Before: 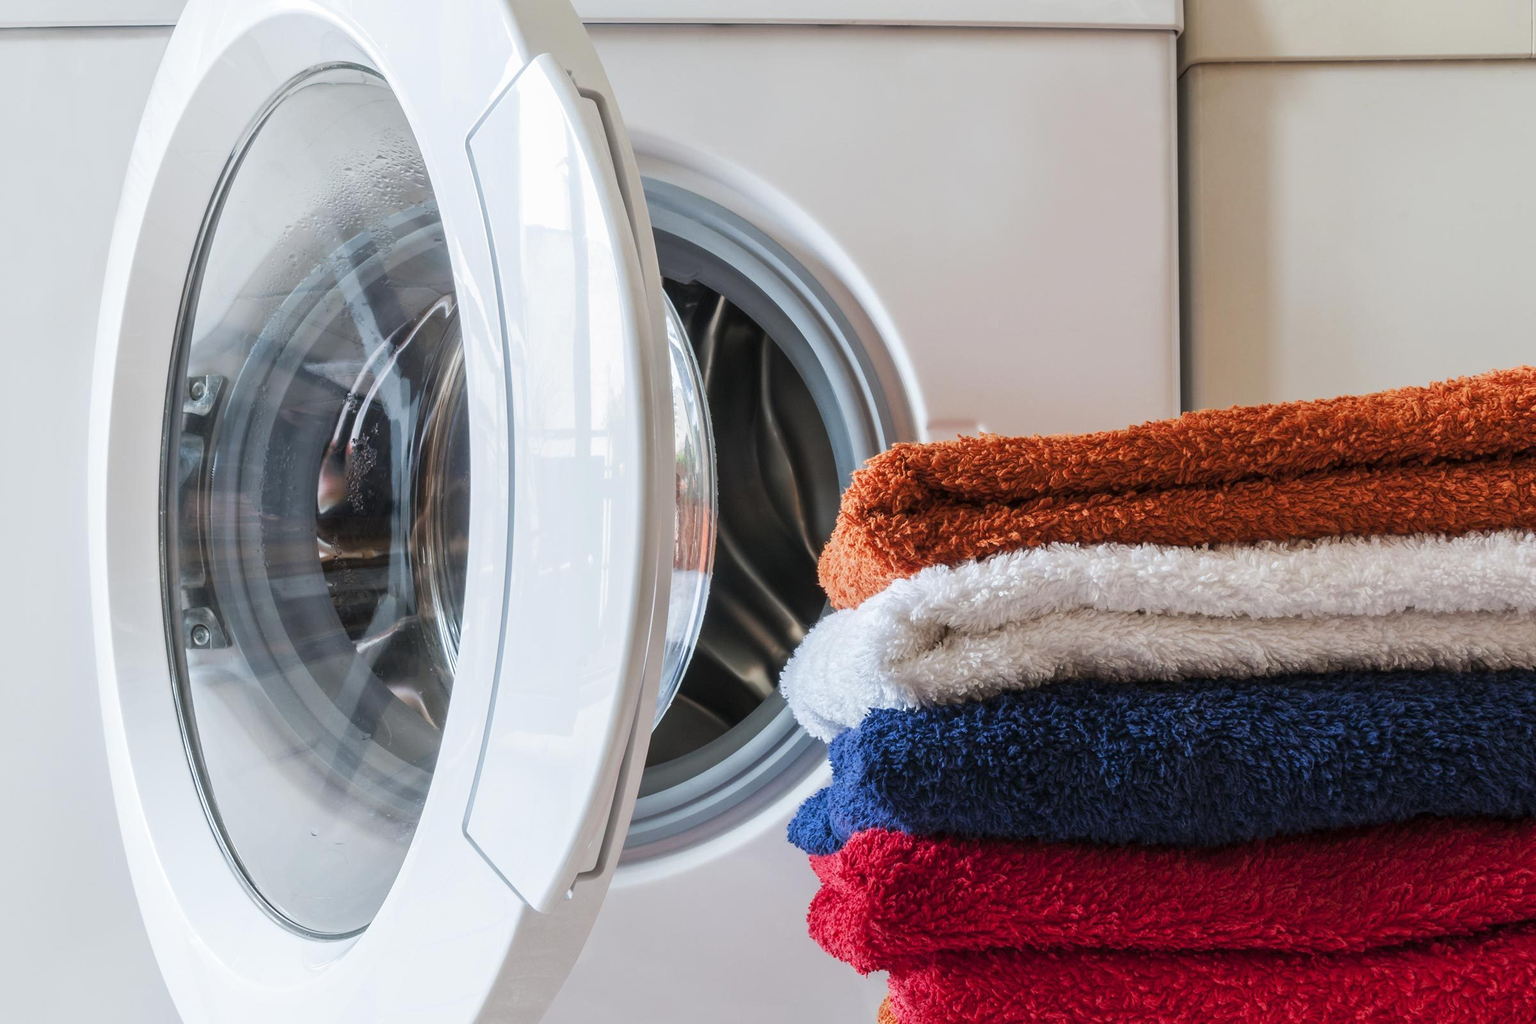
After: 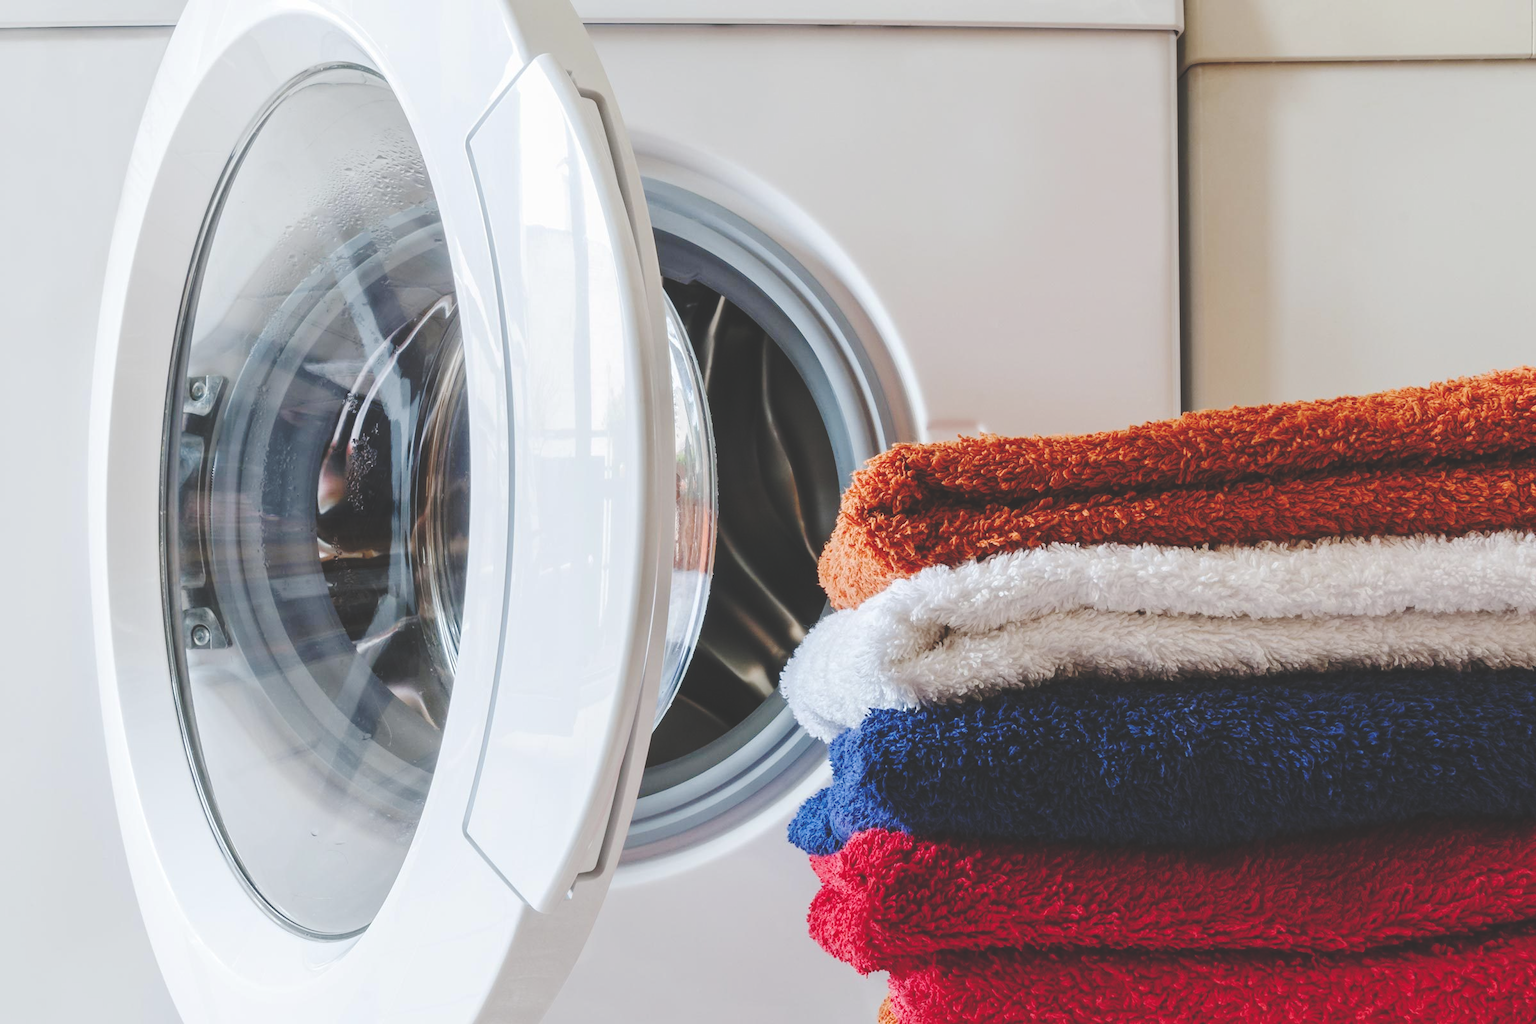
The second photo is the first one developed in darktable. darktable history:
color correction: saturation 0.99
exposure: compensate highlight preservation false
base curve: curves: ch0 [(0, 0.024) (0.055, 0.065) (0.121, 0.166) (0.236, 0.319) (0.693, 0.726) (1, 1)], preserve colors none
